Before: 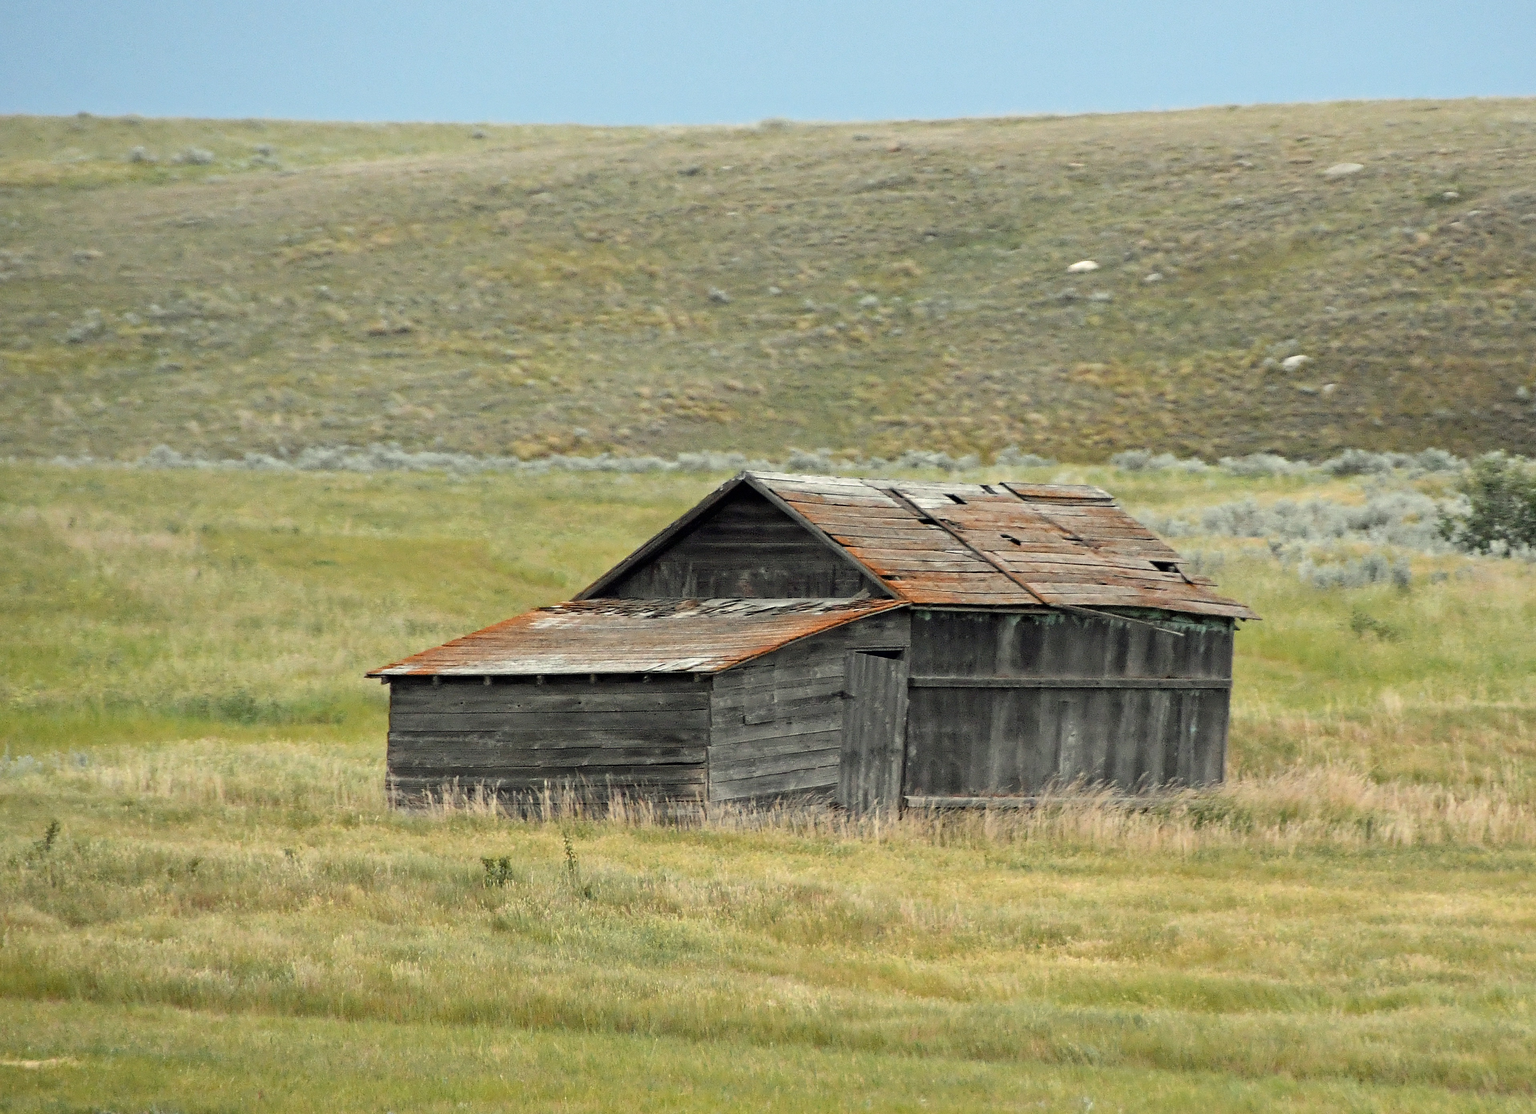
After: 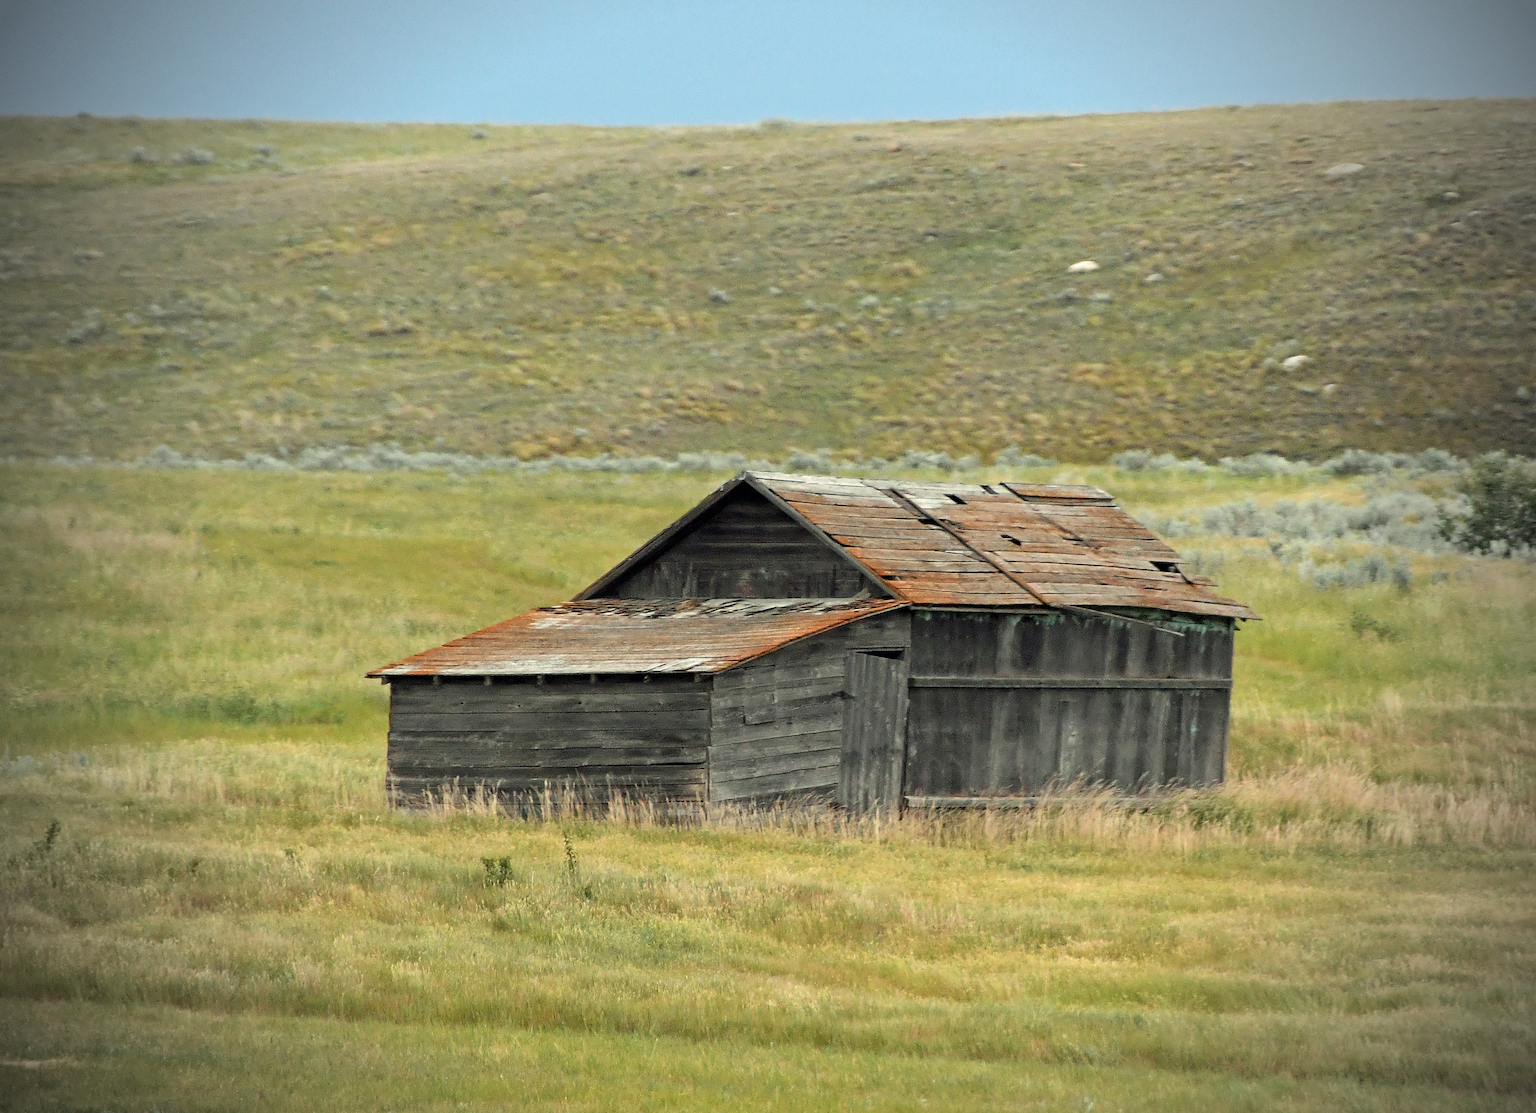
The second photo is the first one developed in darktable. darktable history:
vignetting: fall-off start 71.63%, brightness -0.73, saturation -0.488, unbound false
velvia: on, module defaults
